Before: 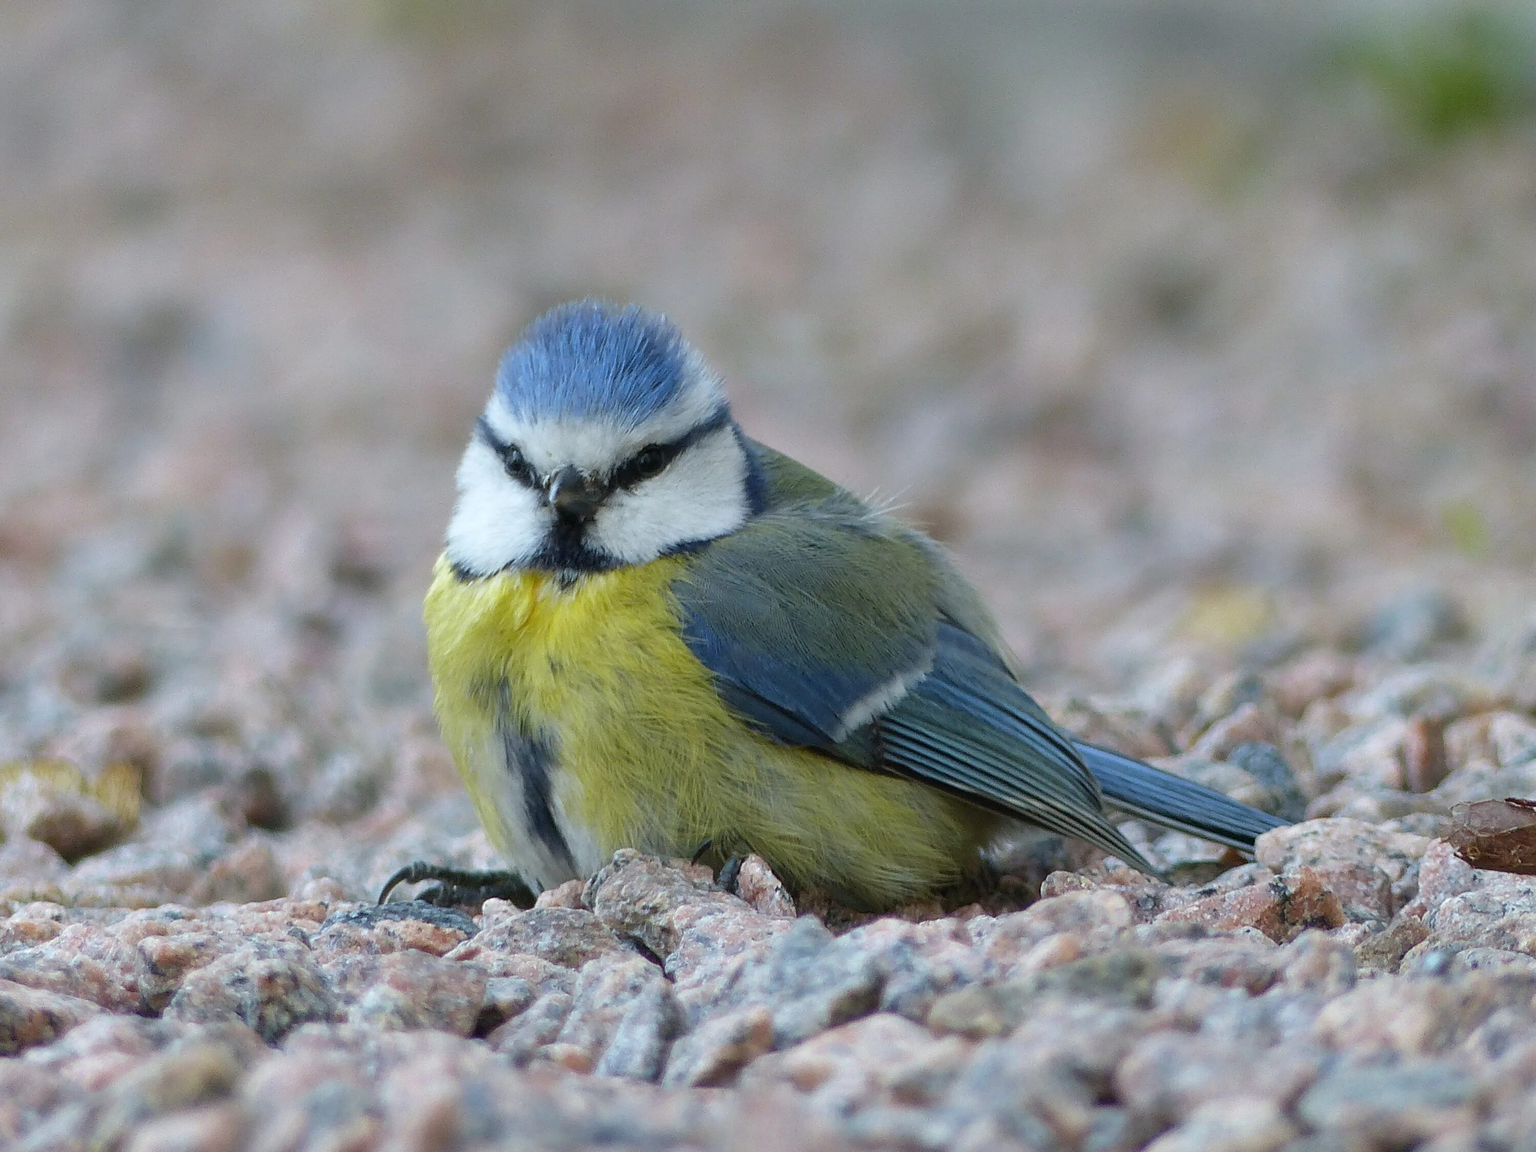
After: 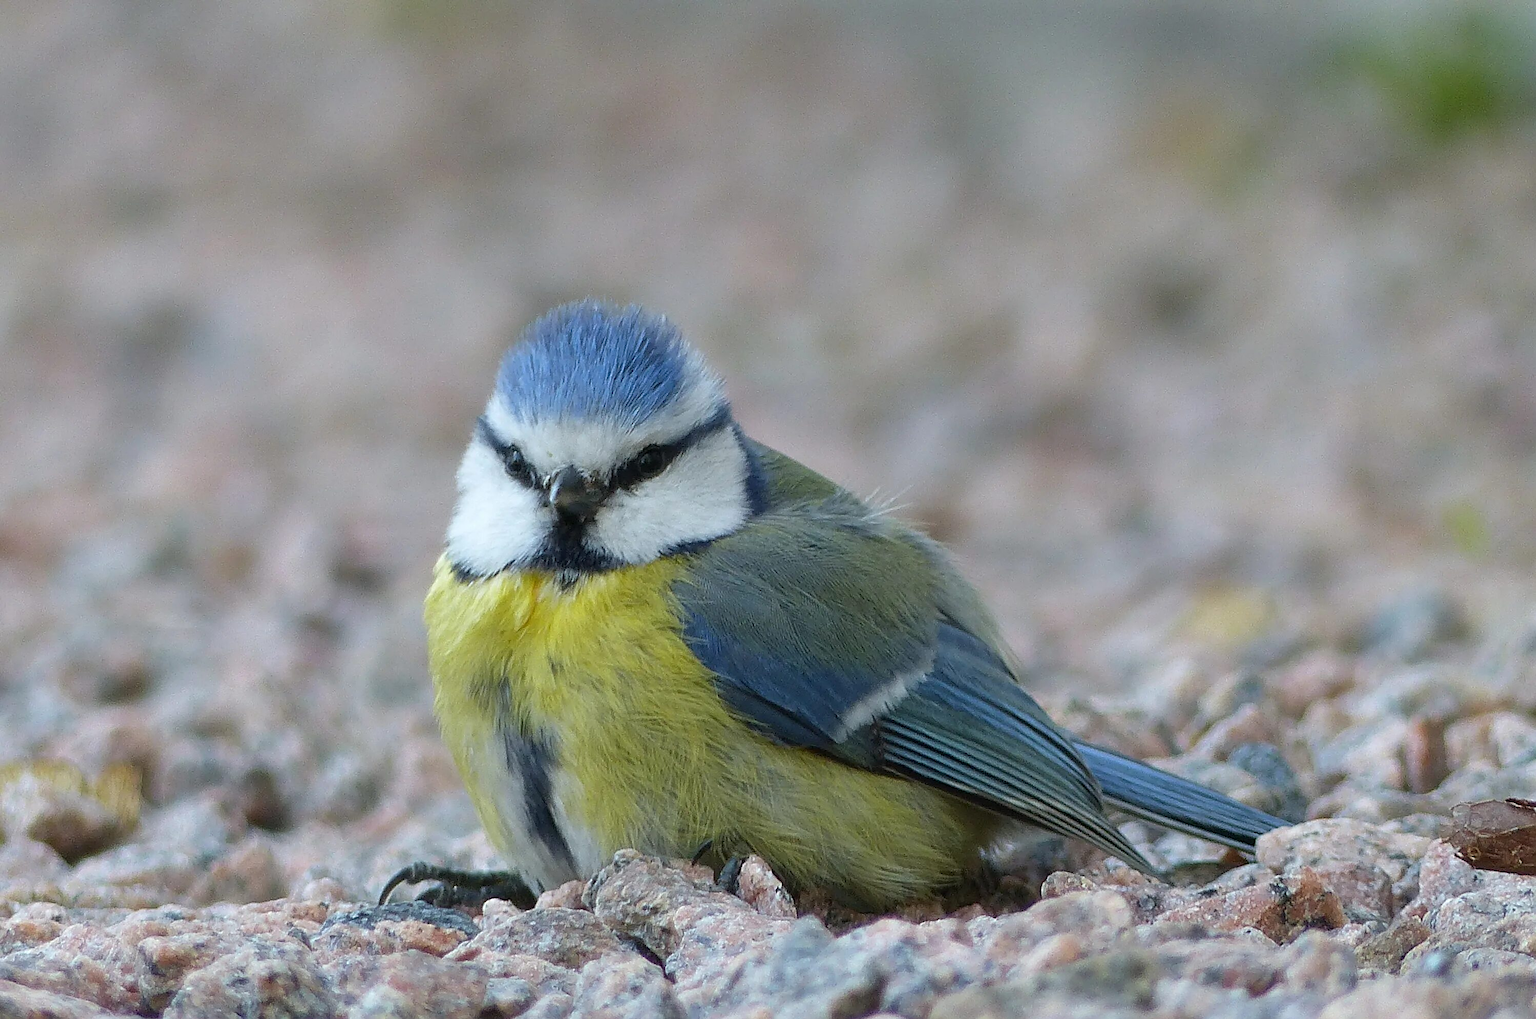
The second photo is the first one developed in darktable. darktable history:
crop and rotate: top 0%, bottom 11.544%
sharpen: on, module defaults
